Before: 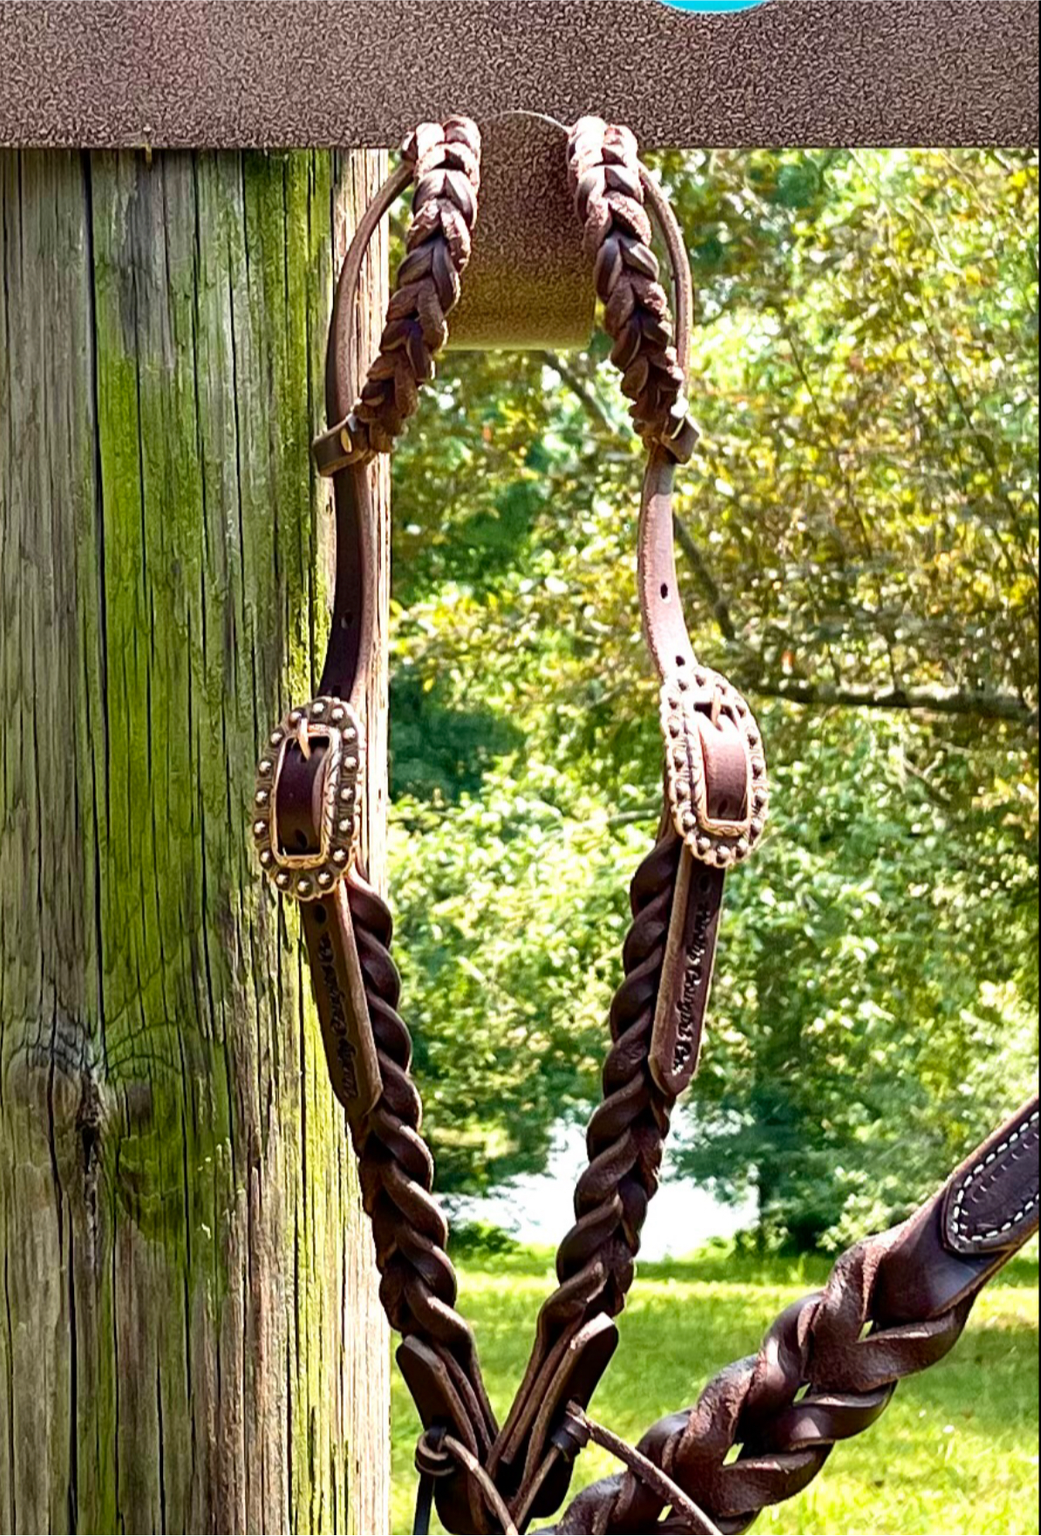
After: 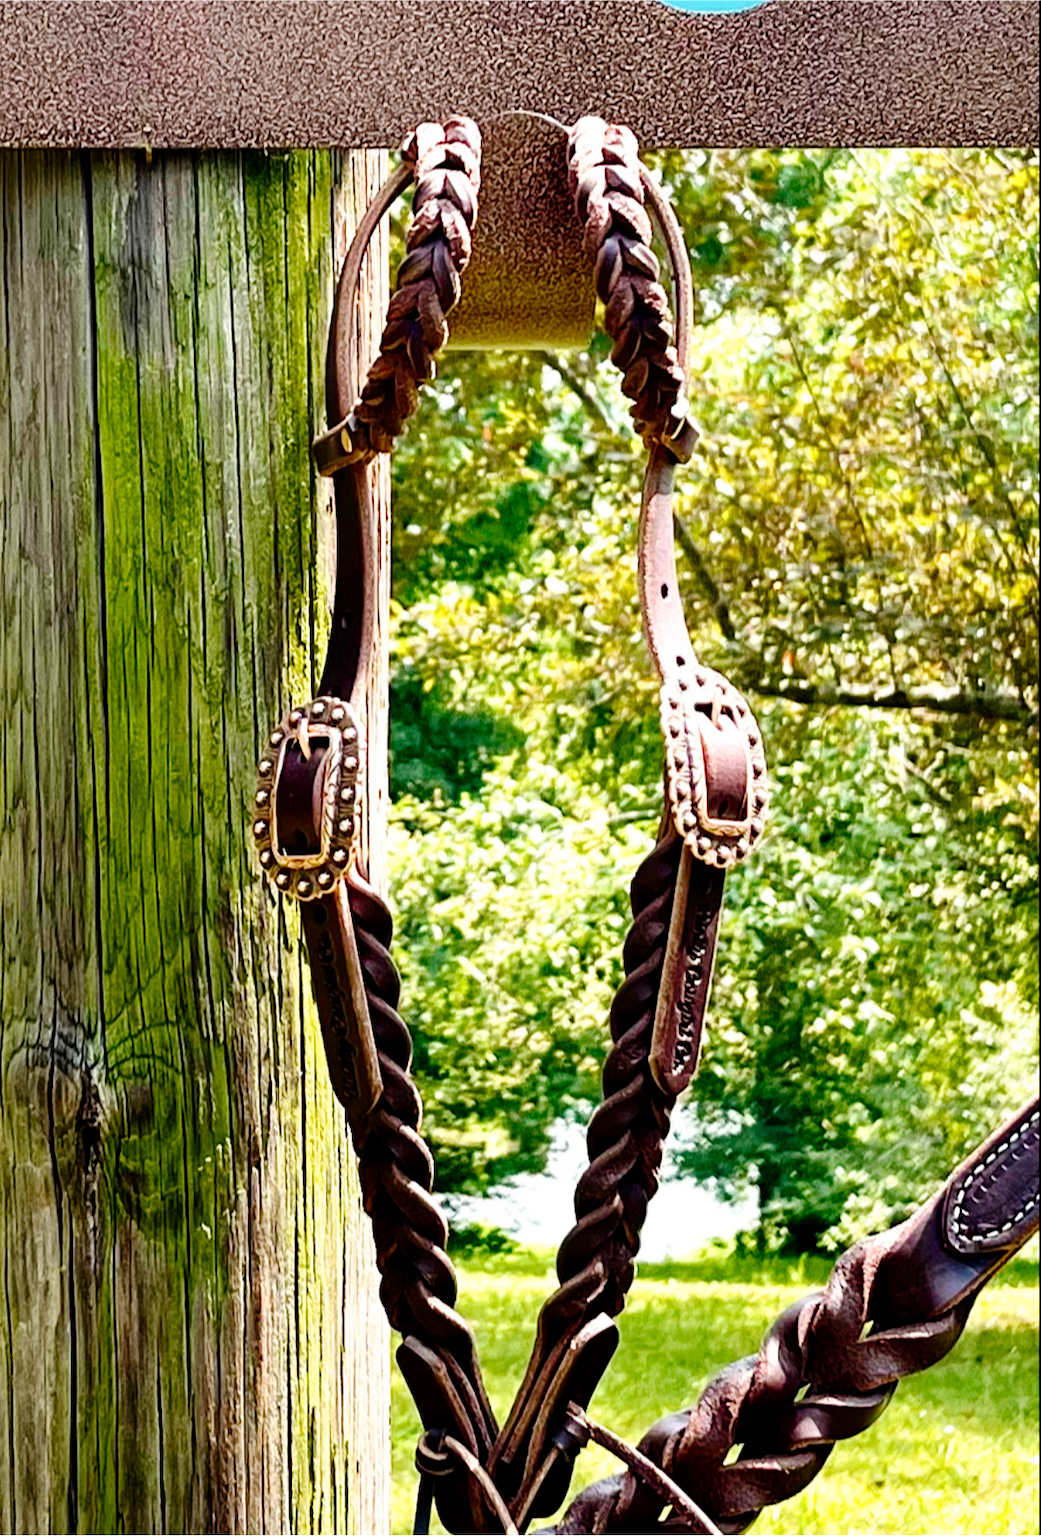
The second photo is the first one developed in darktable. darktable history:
tone curve: curves: ch0 [(0, 0) (0.003, 0) (0.011, 0.001) (0.025, 0.003) (0.044, 0.005) (0.069, 0.012) (0.1, 0.023) (0.136, 0.039) (0.177, 0.088) (0.224, 0.15) (0.277, 0.239) (0.335, 0.334) (0.399, 0.43) (0.468, 0.526) (0.543, 0.621) (0.623, 0.711) (0.709, 0.791) (0.801, 0.87) (0.898, 0.949) (1, 1)], preserve colors none
